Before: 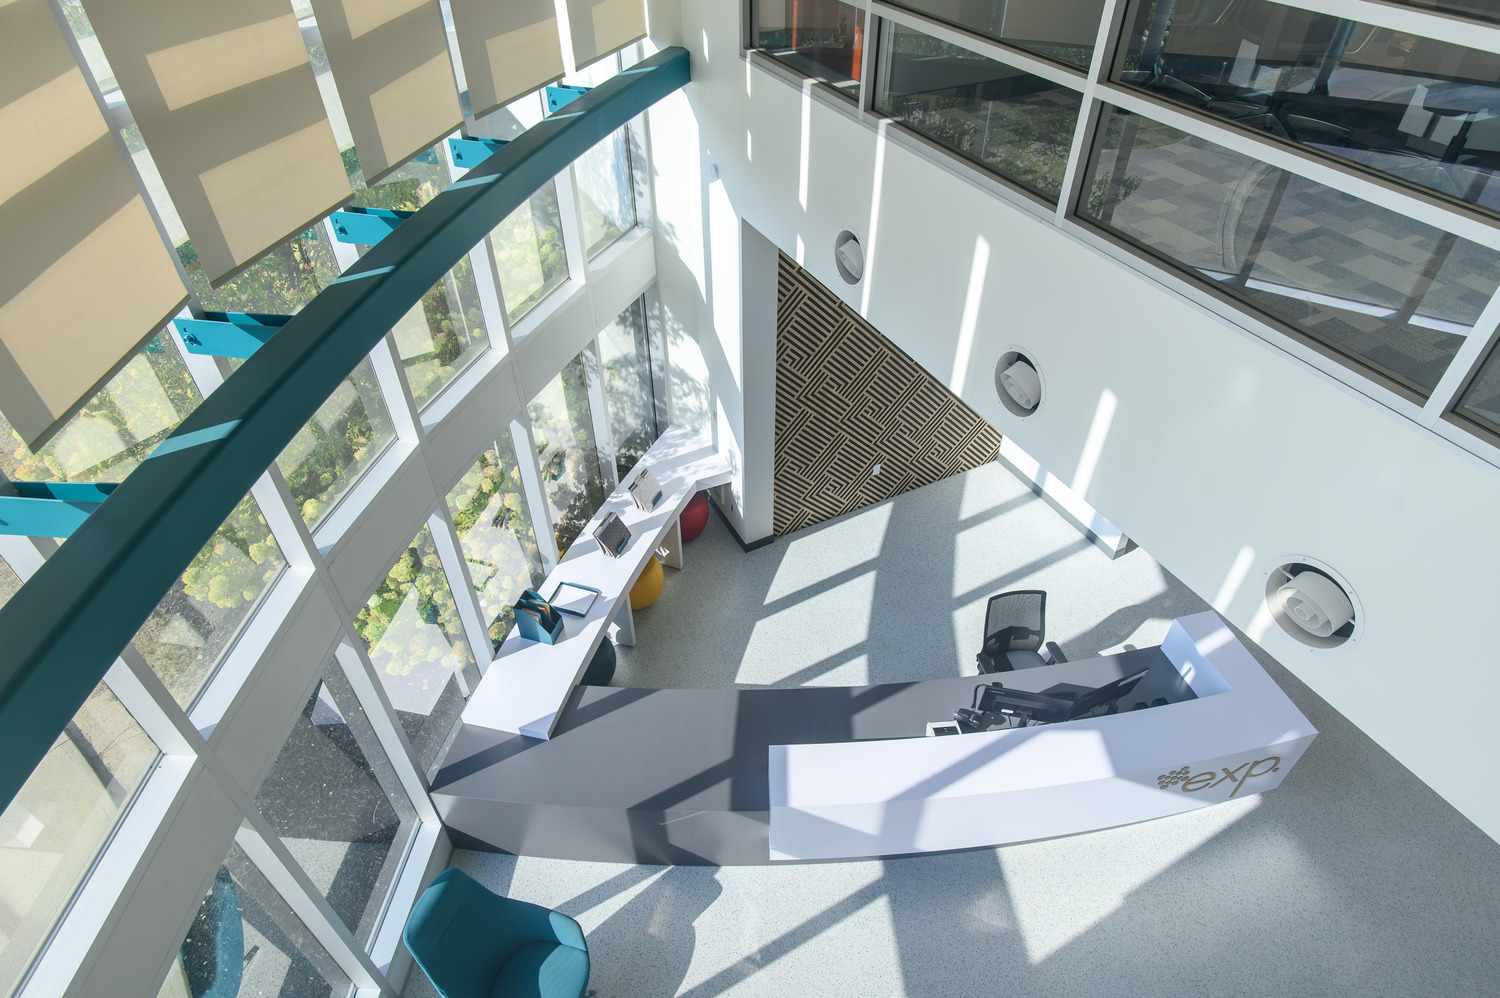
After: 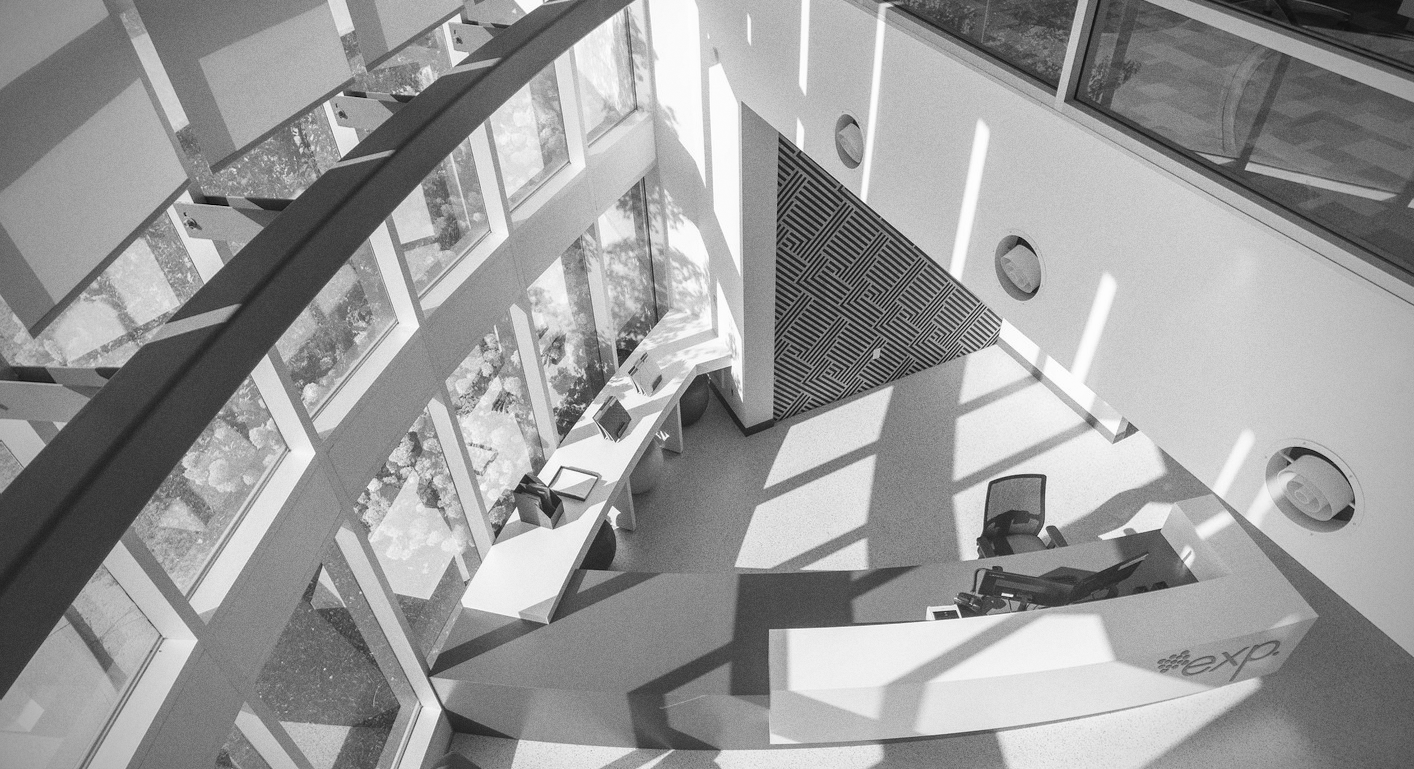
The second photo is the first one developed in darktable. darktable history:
grain: coarseness 0.09 ISO
white balance: red 0.931, blue 1.11
crop and rotate: angle 0.03°, top 11.643%, right 5.651%, bottom 11.189%
contrast brightness saturation: saturation -1
vignetting: fall-off start 75%, brightness -0.692, width/height ratio 1.084
